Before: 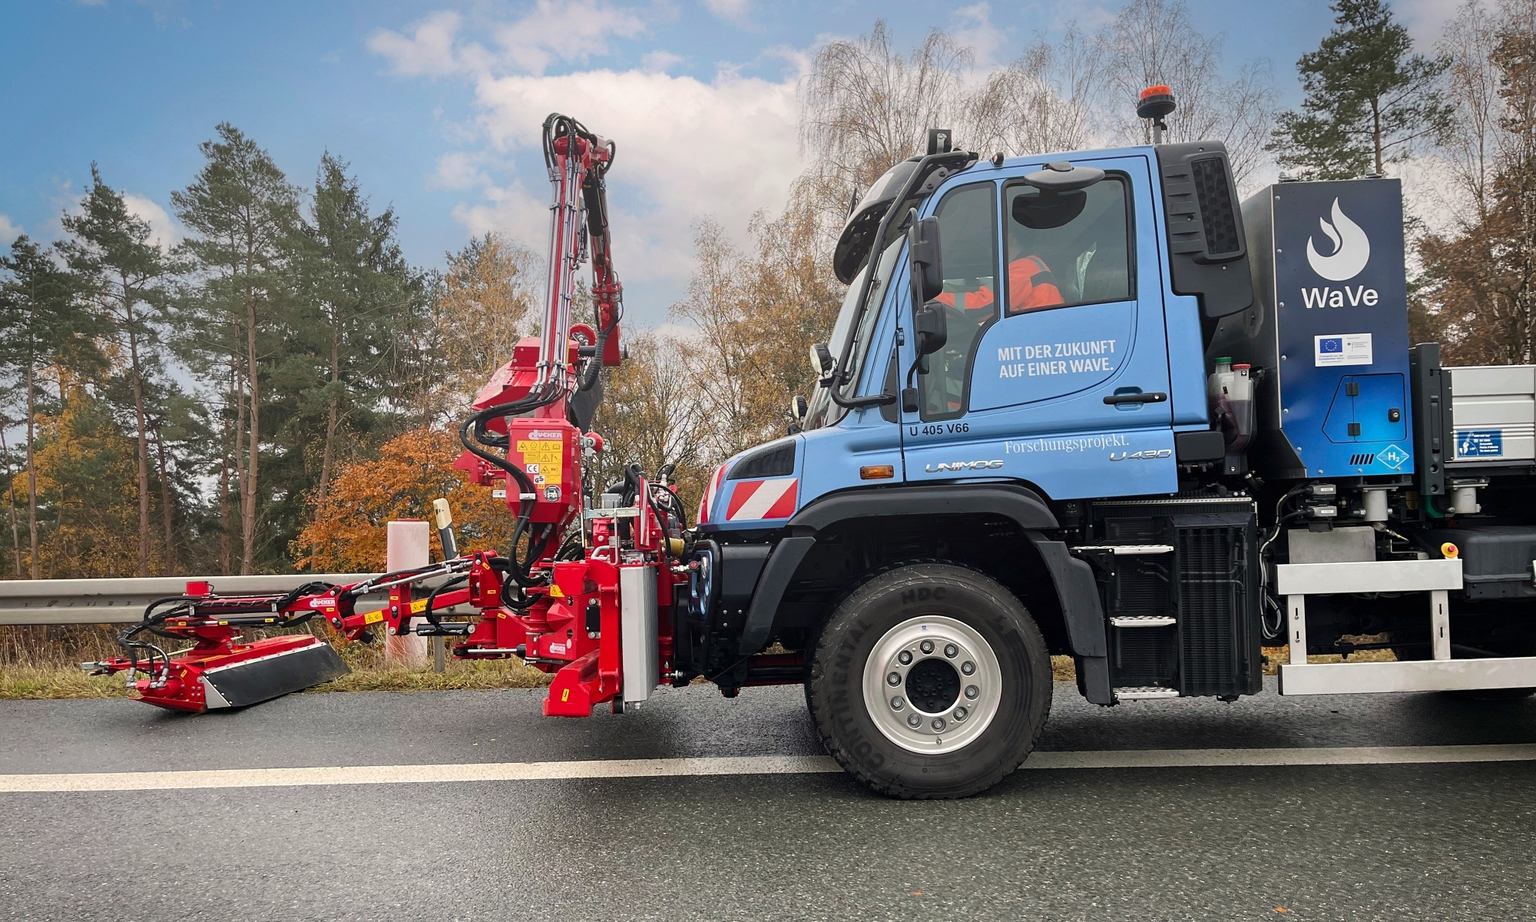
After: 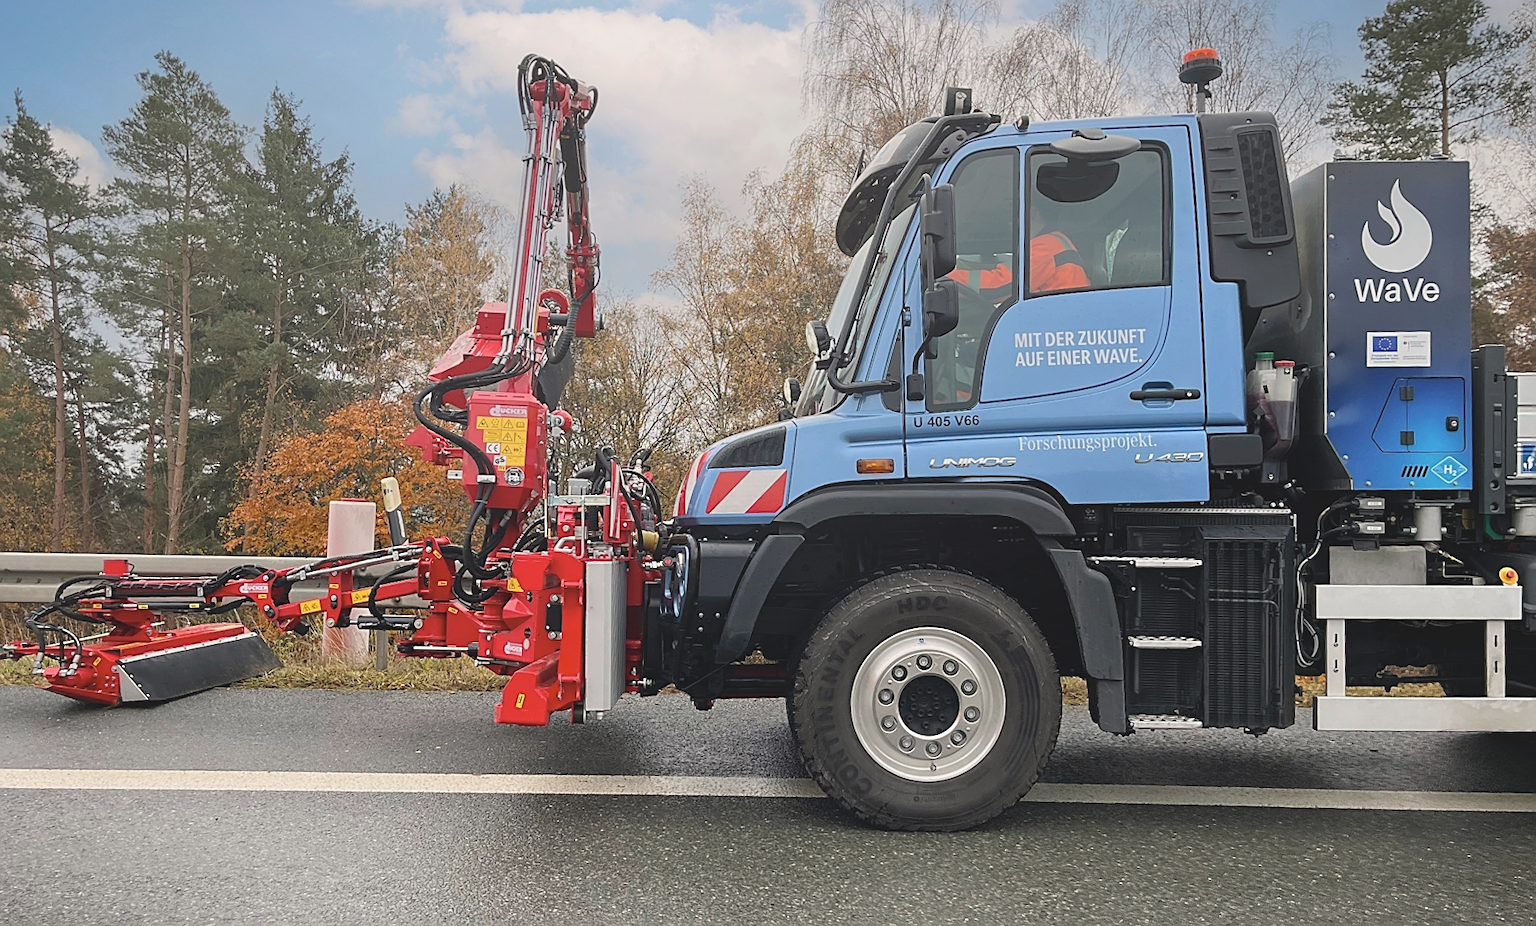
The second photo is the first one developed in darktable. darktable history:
sharpen: on, module defaults
crop and rotate: angle -2.1°, left 3.142%, top 3.589%, right 1.441%, bottom 0.523%
shadows and highlights: shadows 1.63, highlights 38.94
contrast brightness saturation: contrast -0.163, brightness 0.048, saturation -0.128
